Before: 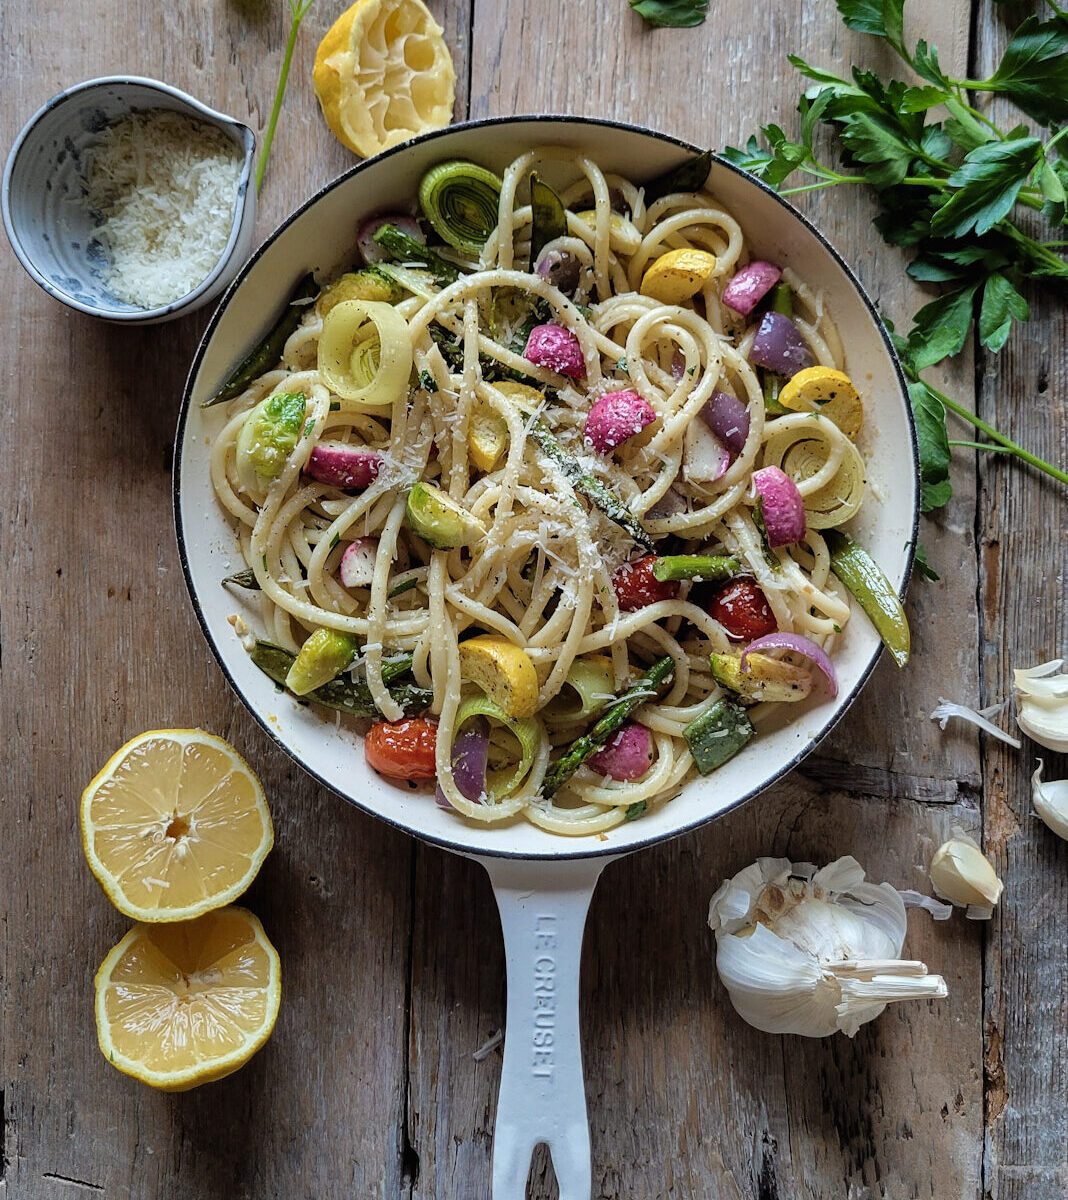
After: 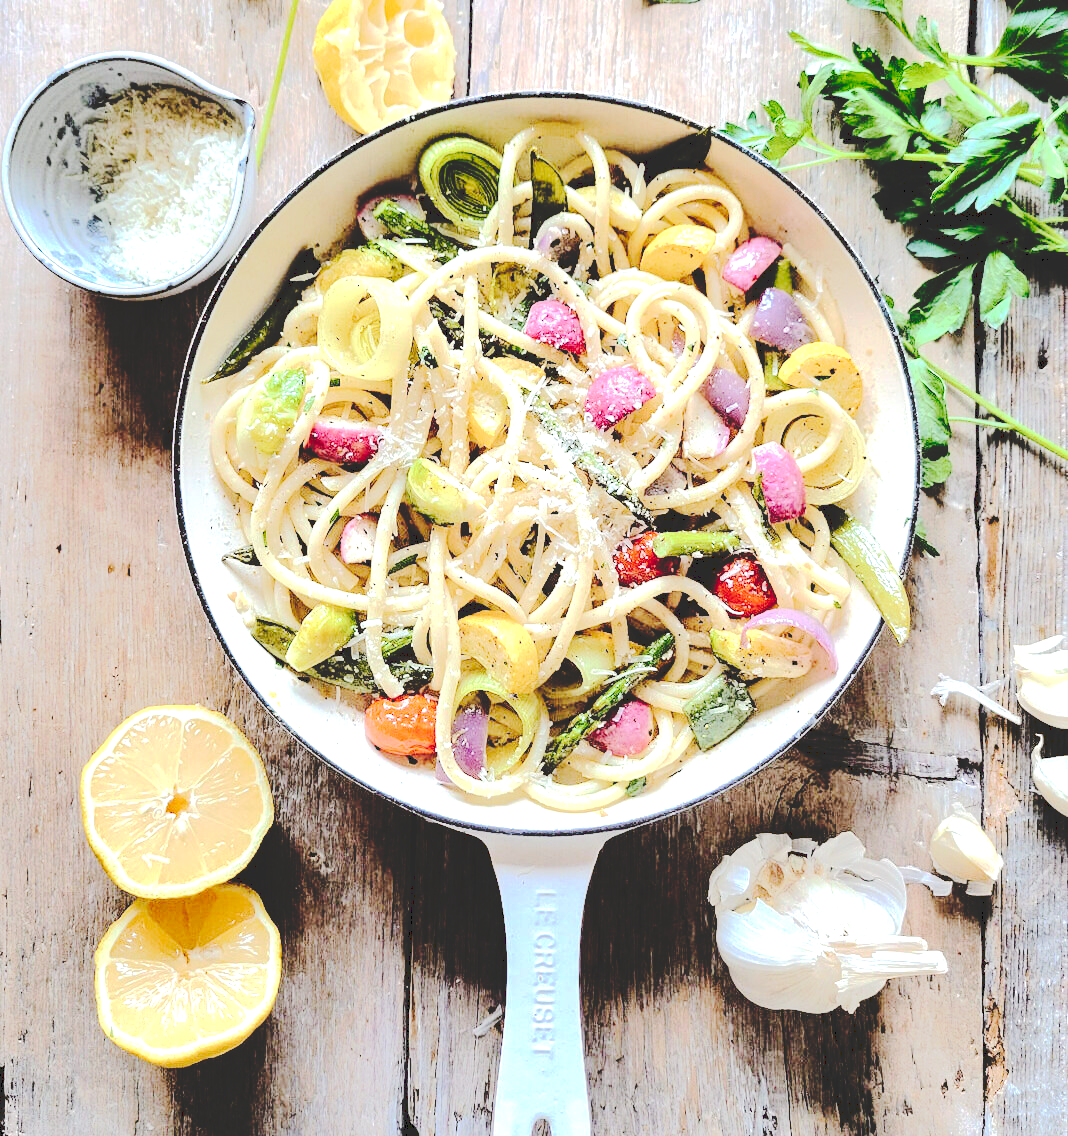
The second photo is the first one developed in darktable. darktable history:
crop and rotate: top 2.022%, bottom 3.295%
tone equalizer: -7 EV 0.146 EV, -6 EV 0.564 EV, -5 EV 1.11 EV, -4 EV 1.36 EV, -3 EV 1.12 EV, -2 EV 0.6 EV, -1 EV 0.149 EV, edges refinement/feathering 500, mask exposure compensation -1.57 EV, preserve details no
tone curve: curves: ch0 [(0, 0) (0.003, 0.169) (0.011, 0.169) (0.025, 0.169) (0.044, 0.173) (0.069, 0.178) (0.1, 0.183) (0.136, 0.185) (0.177, 0.197) (0.224, 0.227) (0.277, 0.292) (0.335, 0.391) (0.399, 0.491) (0.468, 0.592) (0.543, 0.672) (0.623, 0.734) (0.709, 0.785) (0.801, 0.844) (0.898, 0.893) (1, 1)], preserve colors none
exposure: exposure 1 EV, compensate exposure bias true
